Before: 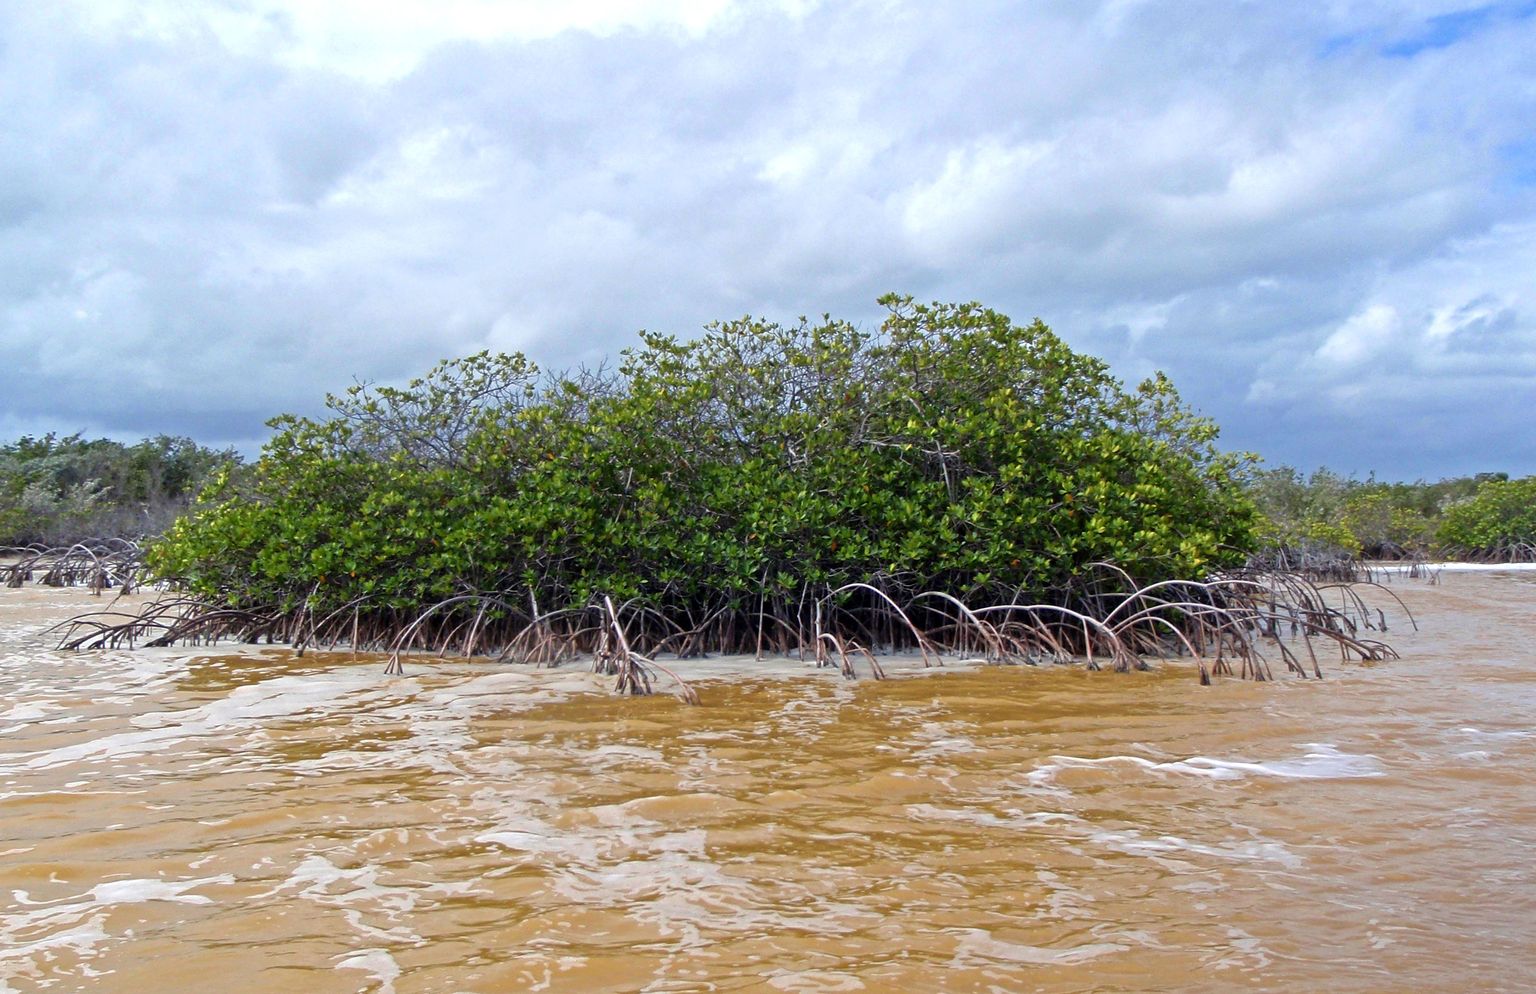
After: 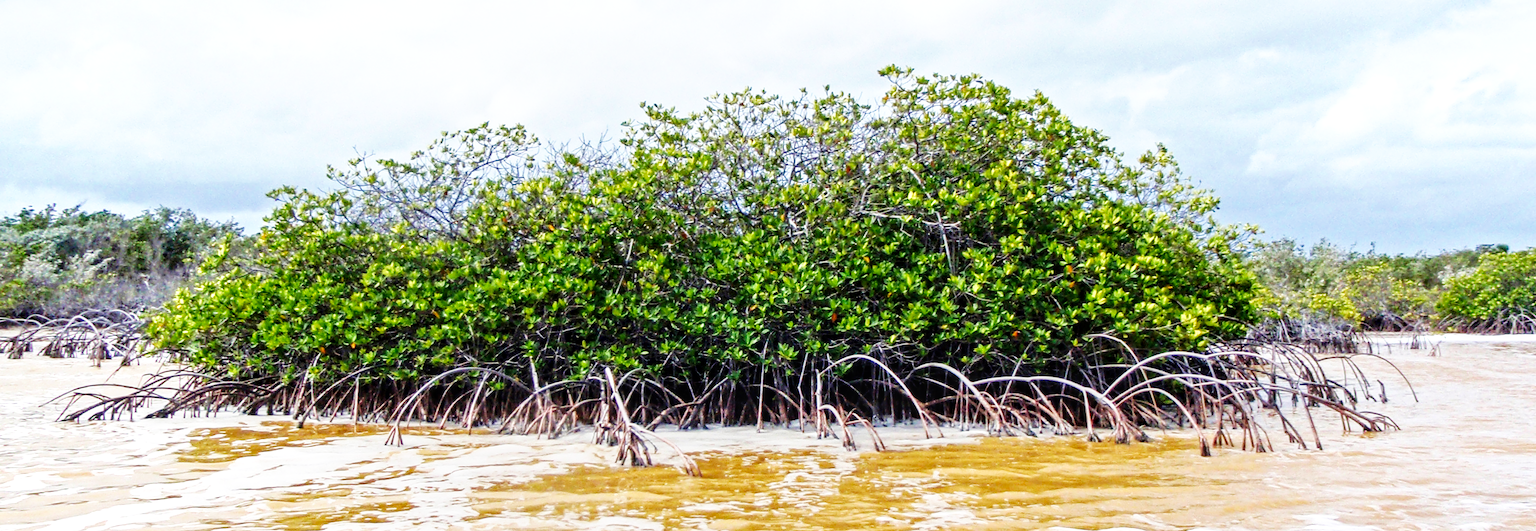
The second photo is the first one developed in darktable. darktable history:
crop and rotate: top 23.043%, bottom 23.437%
base curve: curves: ch0 [(0, 0) (0.007, 0.004) (0.027, 0.03) (0.046, 0.07) (0.207, 0.54) (0.442, 0.872) (0.673, 0.972) (1, 1)], preserve colors none
local contrast: detail 130%
